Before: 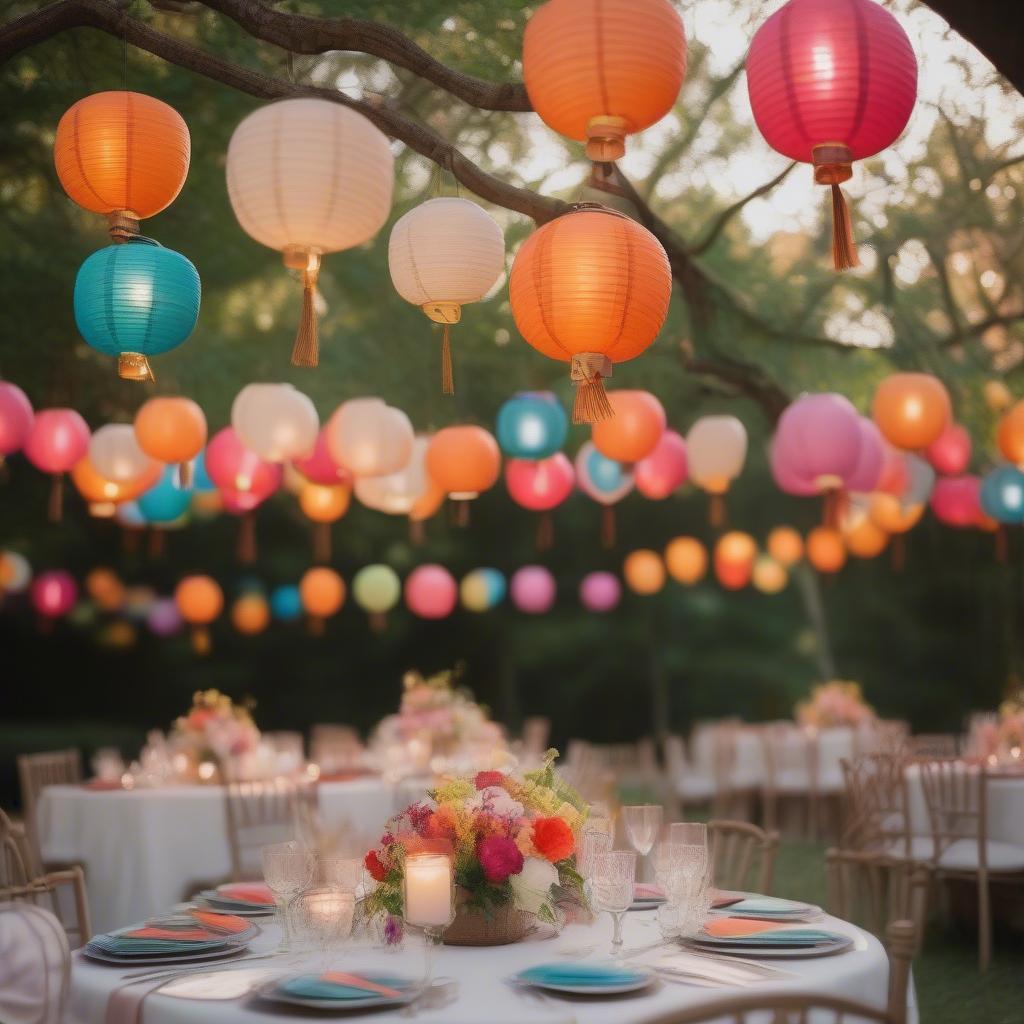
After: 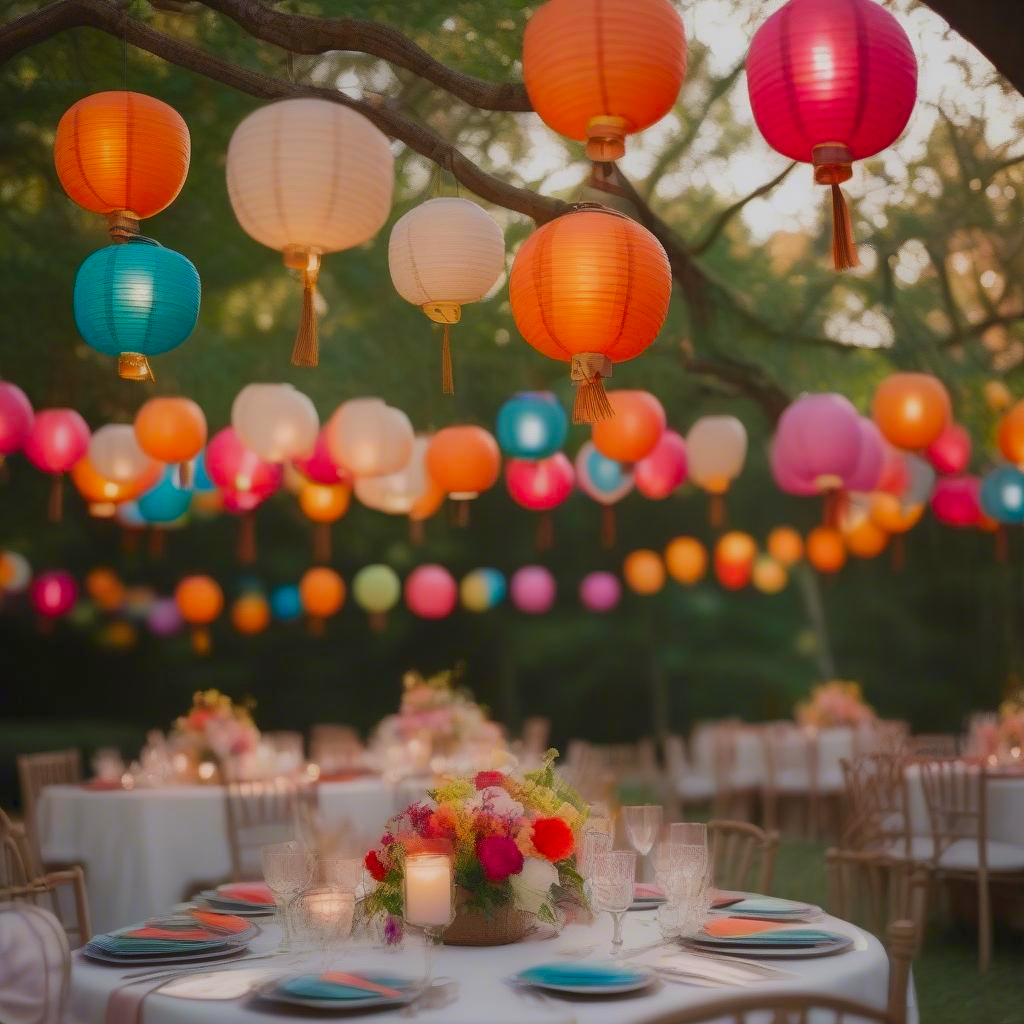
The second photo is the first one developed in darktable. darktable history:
sharpen: radius 2.868, amount 0.856, threshold 47.31
local contrast: mode bilateral grid, contrast 15, coarseness 35, detail 105%, midtone range 0.2
tone equalizer: -8 EV 0.211 EV, -7 EV 0.396 EV, -6 EV 0.45 EV, -5 EV 0.246 EV, -3 EV -0.282 EV, -2 EV -0.423 EV, -1 EV -0.438 EV, +0 EV -0.262 EV
color correction: highlights b* -0.046, saturation 1.33
